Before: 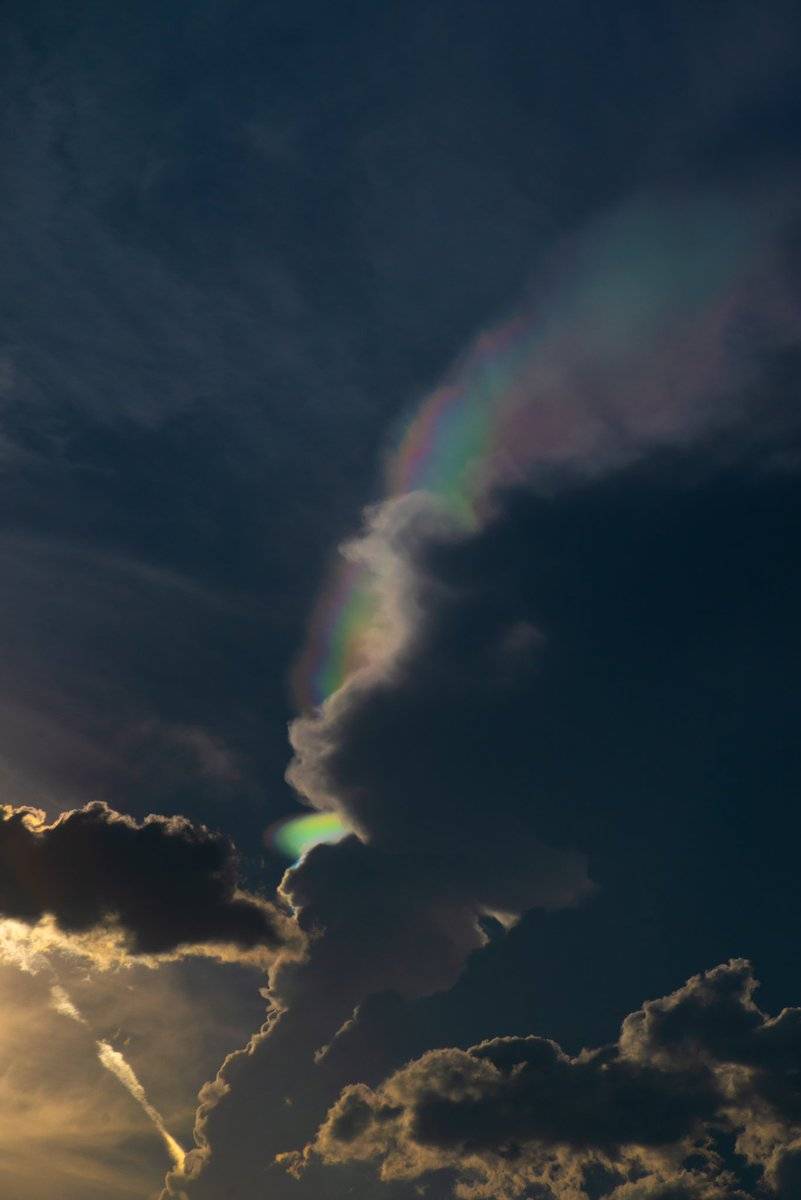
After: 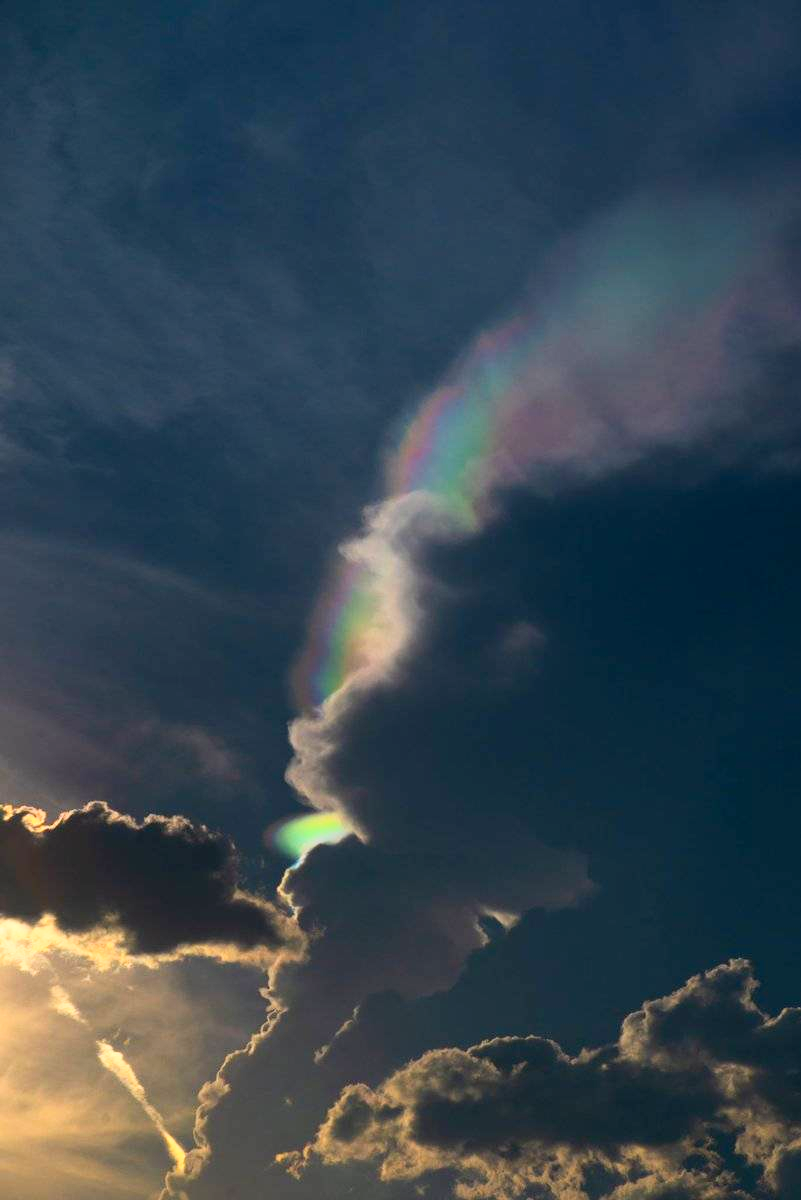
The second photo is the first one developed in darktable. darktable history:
tone curve: curves: ch0 [(0, 0.017) (0.259, 0.344) (0.593, 0.778) (0.786, 0.931) (1, 0.999)]; ch1 [(0, 0) (0.405, 0.387) (0.442, 0.47) (0.492, 0.5) (0.511, 0.503) (0.548, 0.596) (0.7, 0.795) (1, 1)]; ch2 [(0, 0) (0.411, 0.433) (0.5, 0.504) (0.535, 0.581) (1, 1)], color space Lab, linked channels, preserve colors none
